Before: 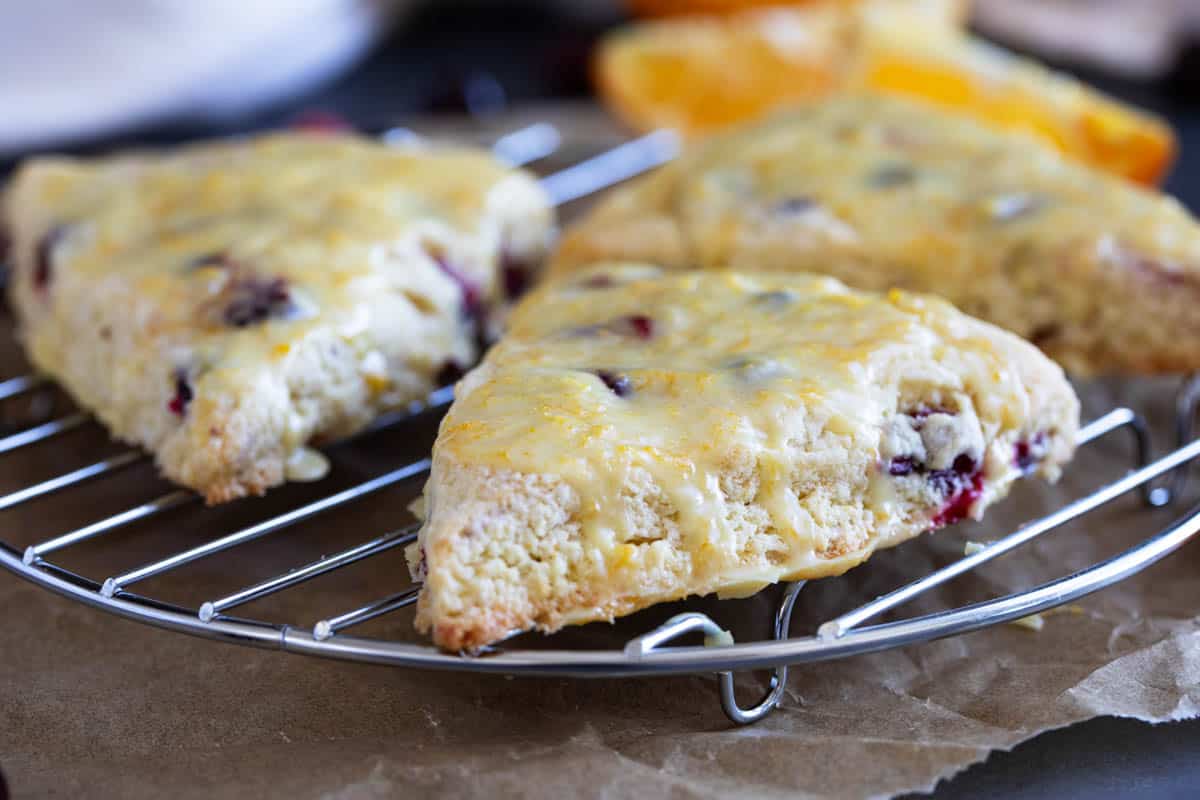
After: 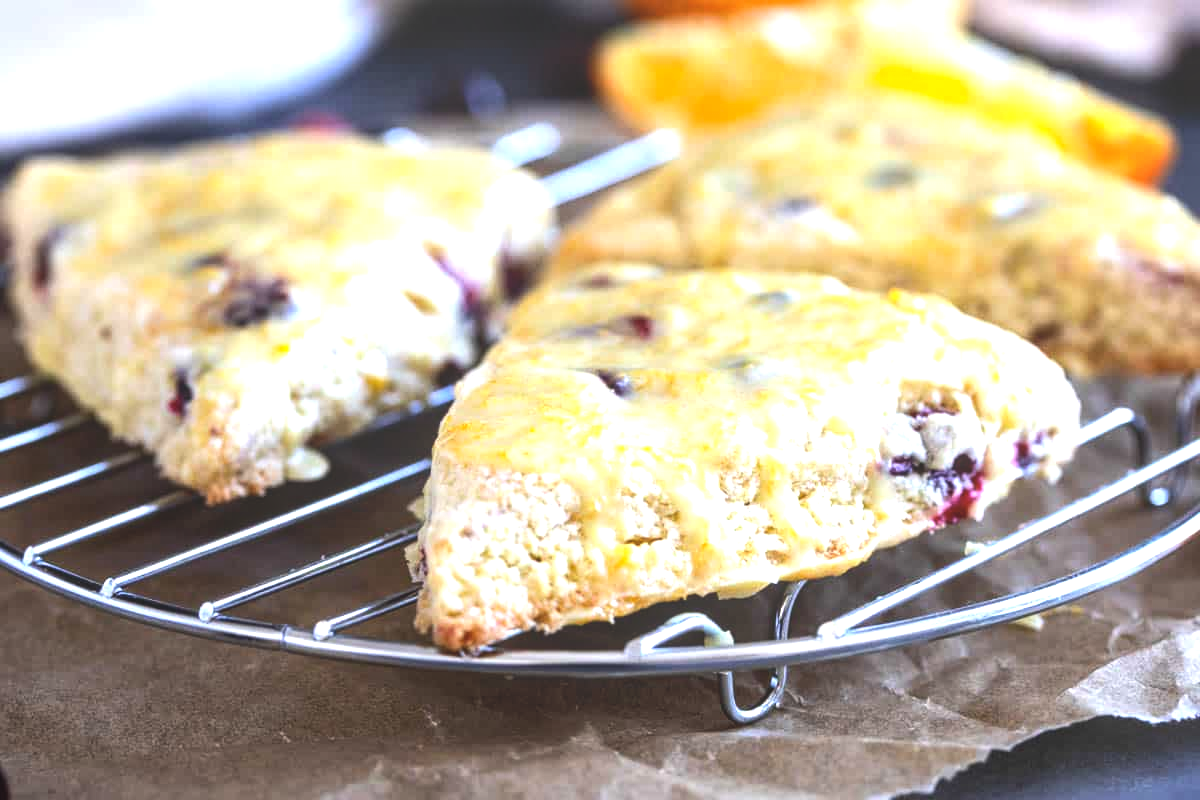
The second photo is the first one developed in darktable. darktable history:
local contrast: highlights 48%, shadows 5%, detail 99%
tone equalizer: -8 EV -0.749 EV, -7 EV -0.736 EV, -6 EV -0.594 EV, -5 EV -0.365 EV, -3 EV 0.379 EV, -2 EV 0.6 EV, -1 EV 0.688 EV, +0 EV 0.739 EV, edges refinement/feathering 500, mask exposure compensation -1.57 EV, preserve details no
exposure: black level correction 0, exposure 0.498 EV, compensate exposure bias true, compensate highlight preservation false
